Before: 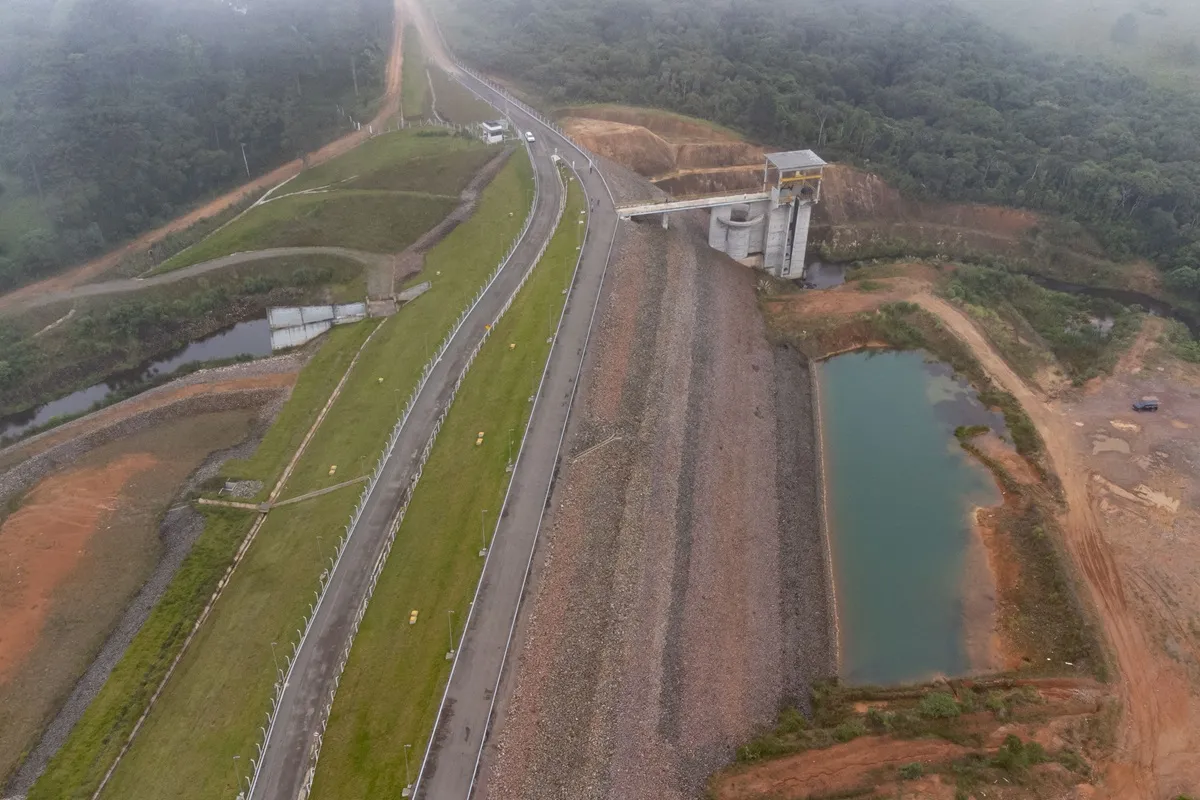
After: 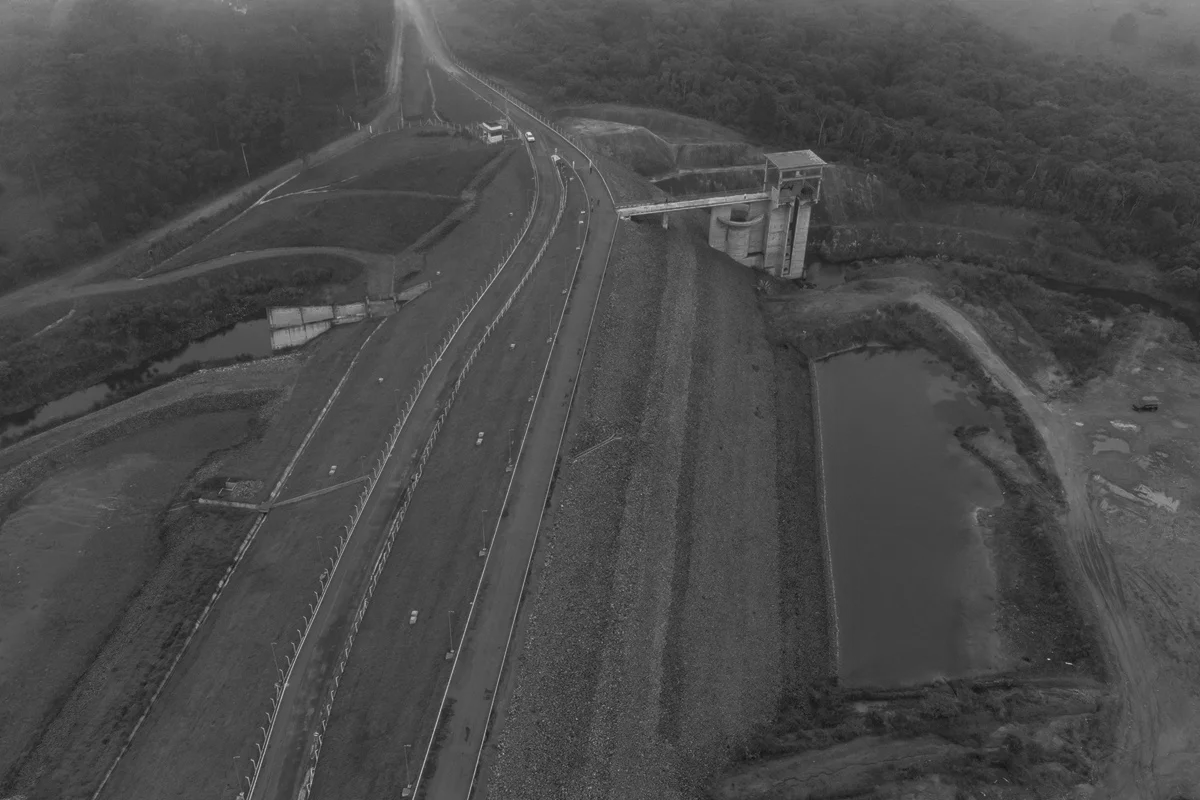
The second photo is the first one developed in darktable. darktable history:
local contrast: on, module defaults
color balance: input saturation 134.34%, contrast -10.04%, contrast fulcrum 19.67%, output saturation 133.51%
rgb curve: curves: ch0 [(0, 0) (0.415, 0.237) (1, 1)]
monochrome: a -71.75, b 75.82
color correction: highlights a* -0.137, highlights b* 0.137
